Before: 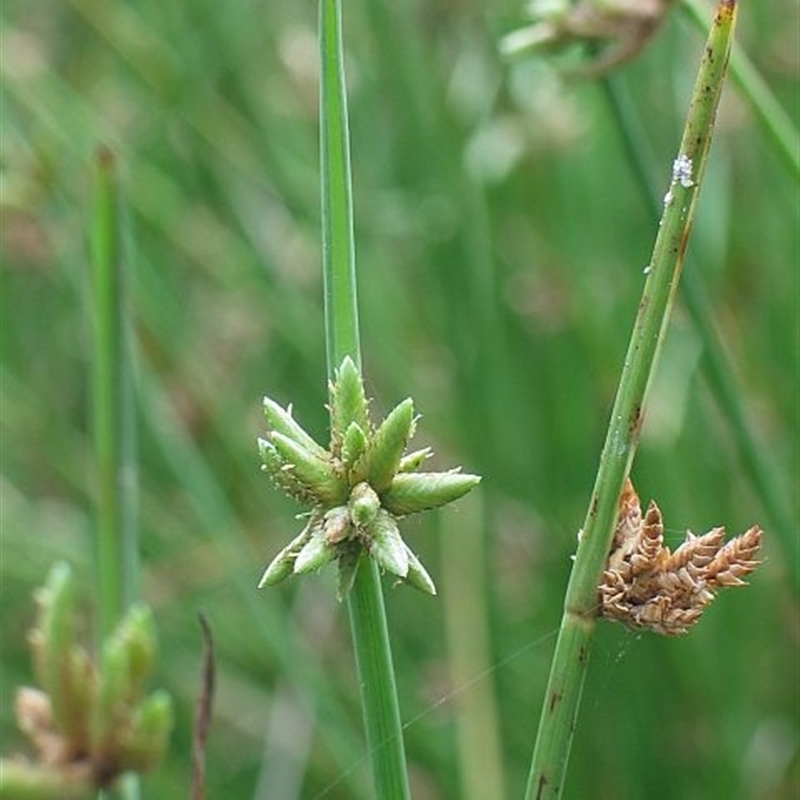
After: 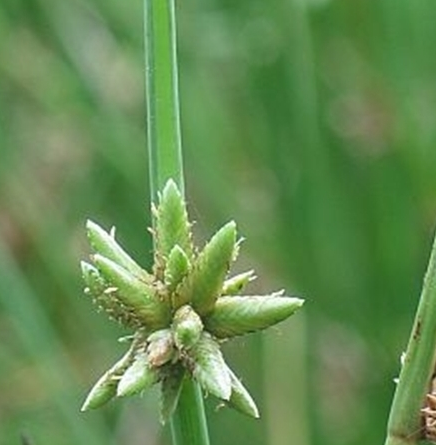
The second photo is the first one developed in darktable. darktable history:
crop and rotate: left 22.232%, top 22.224%, right 23.183%, bottom 22.043%
